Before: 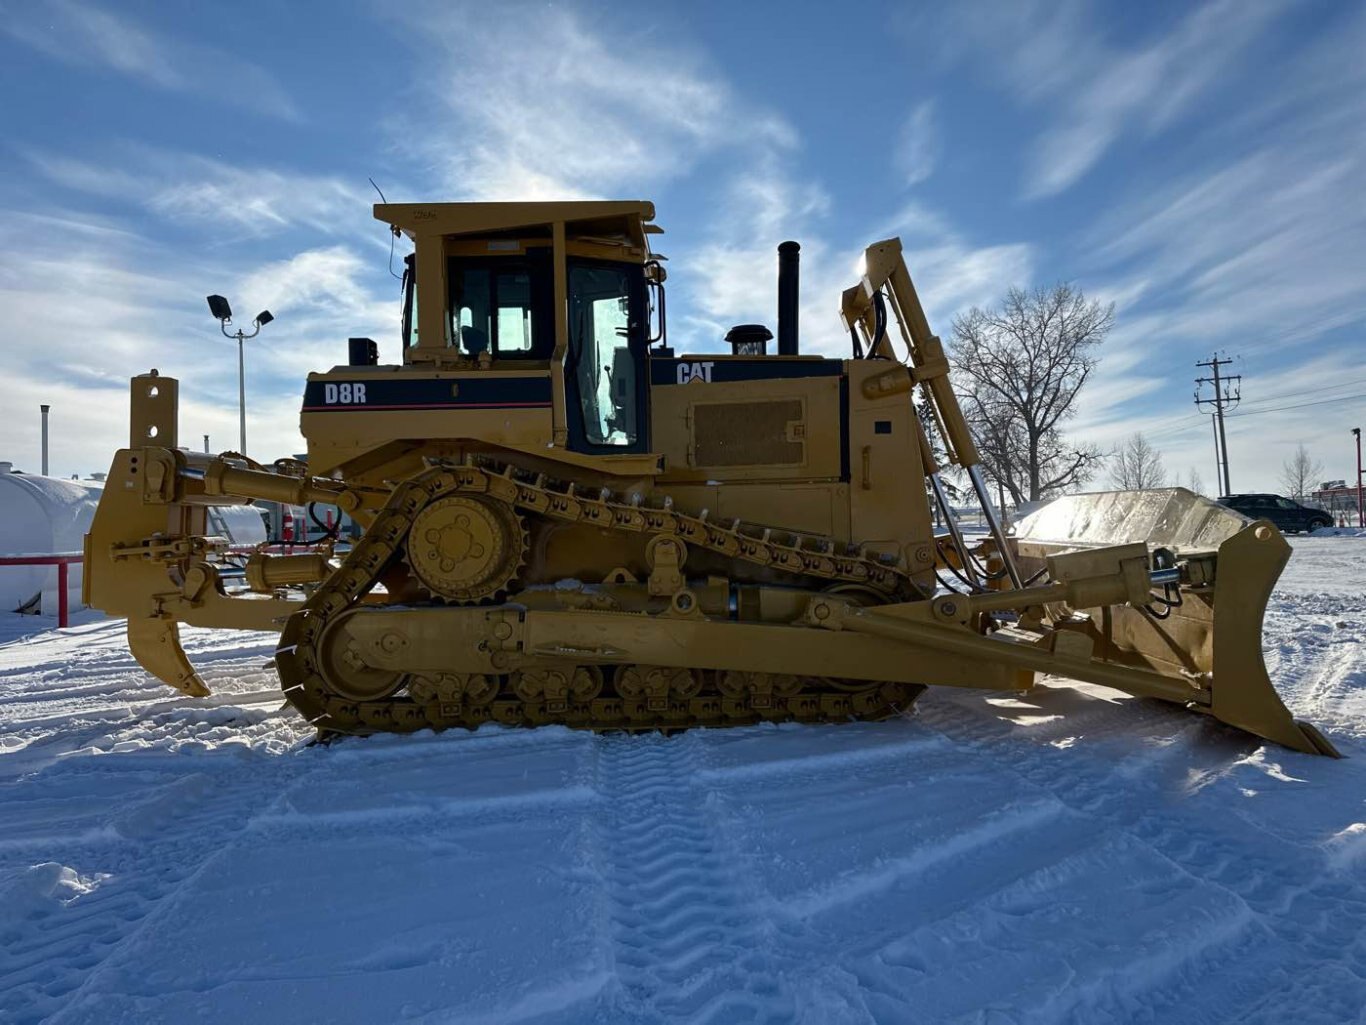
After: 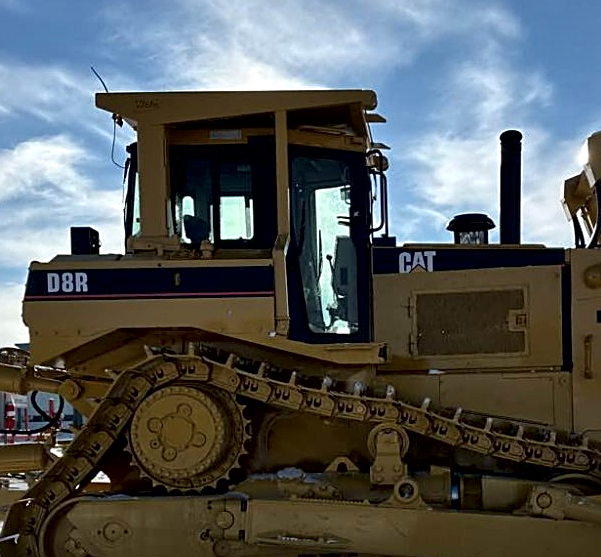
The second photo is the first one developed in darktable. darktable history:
local contrast: mode bilateral grid, contrast 26, coarseness 48, detail 152%, midtone range 0.2
crop: left 20.381%, top 10.9%, right 35.551%, bottom 34.735%
sharpen: on, module defaults
